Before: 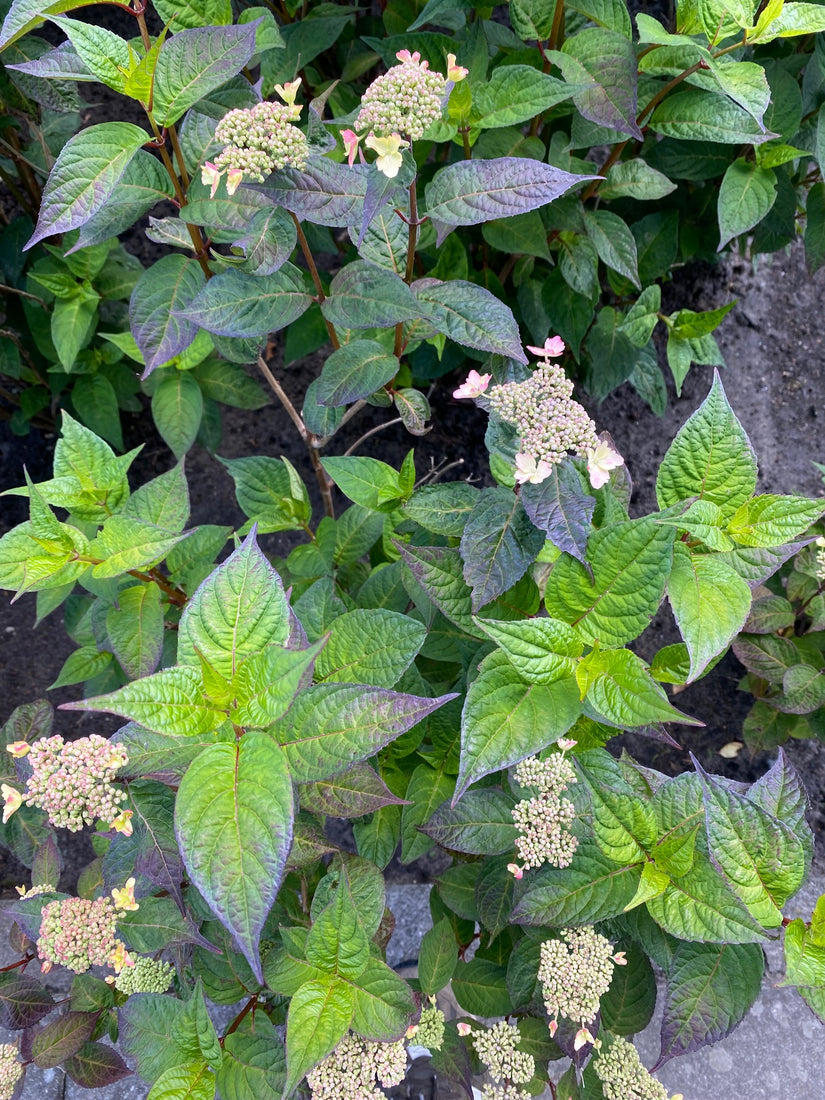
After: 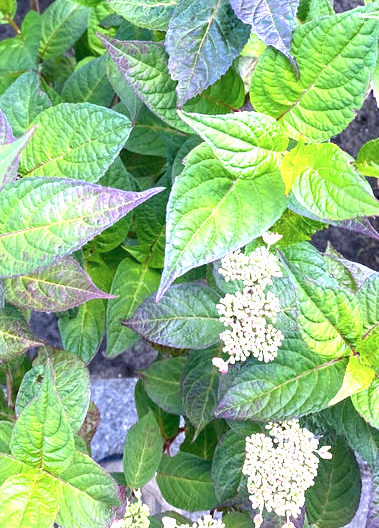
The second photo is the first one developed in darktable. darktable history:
color calibration: illuminant as shot in camera, x 0.358, y 0.373, temperature 4628.91 K
crop: left 35.76%, top 46.086%, right 18.218%, bottom 5.837%
exposure: black level correction 0, exposure 1.28 EV, compensate exposure bias true, compensate highlight preservation false
